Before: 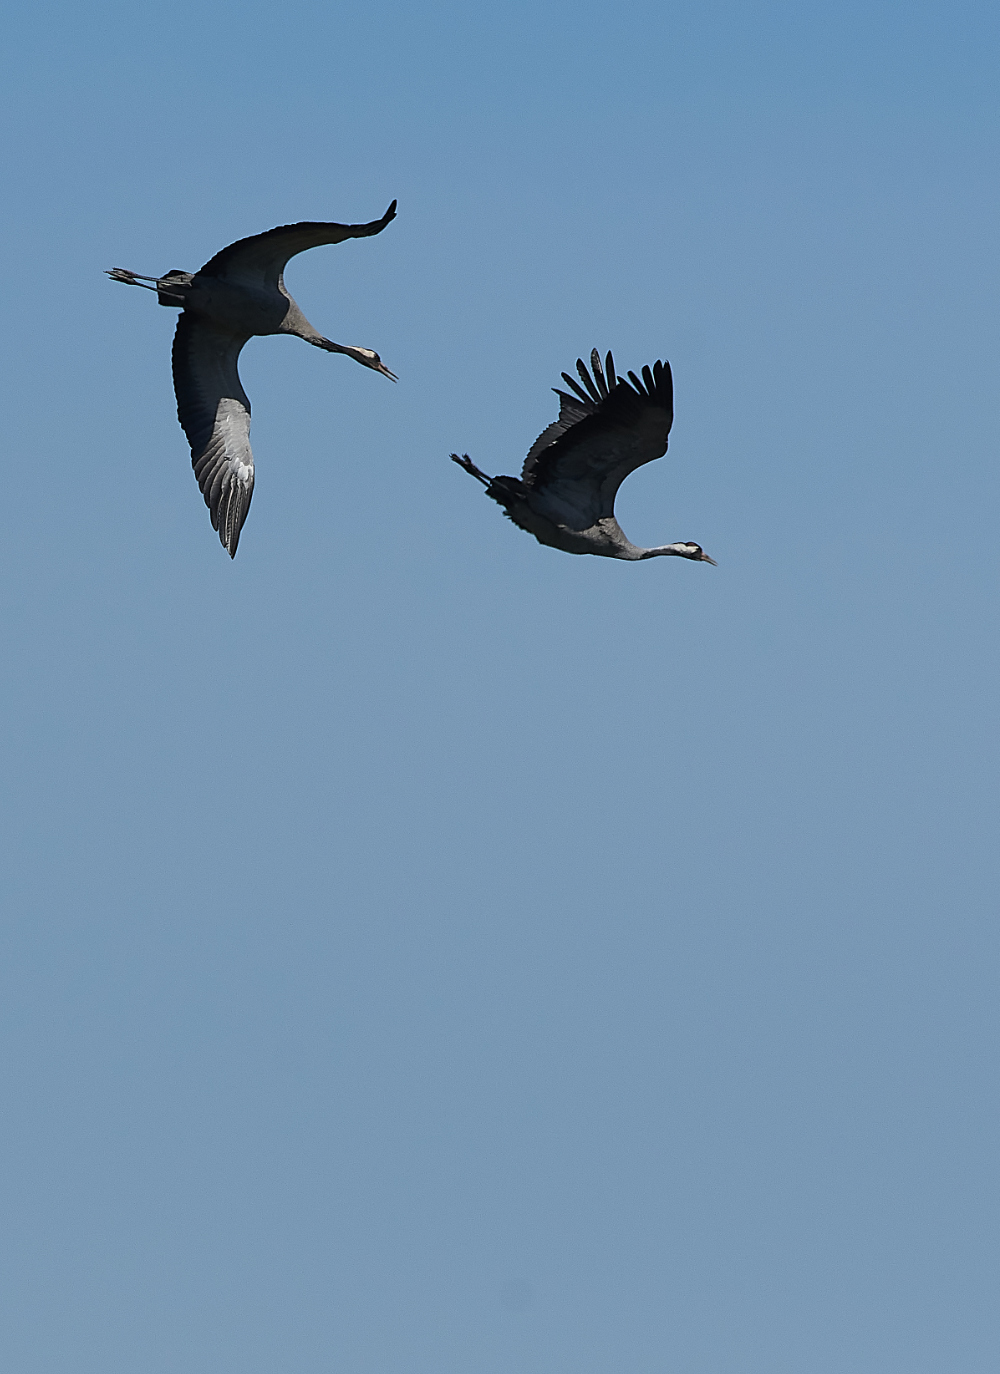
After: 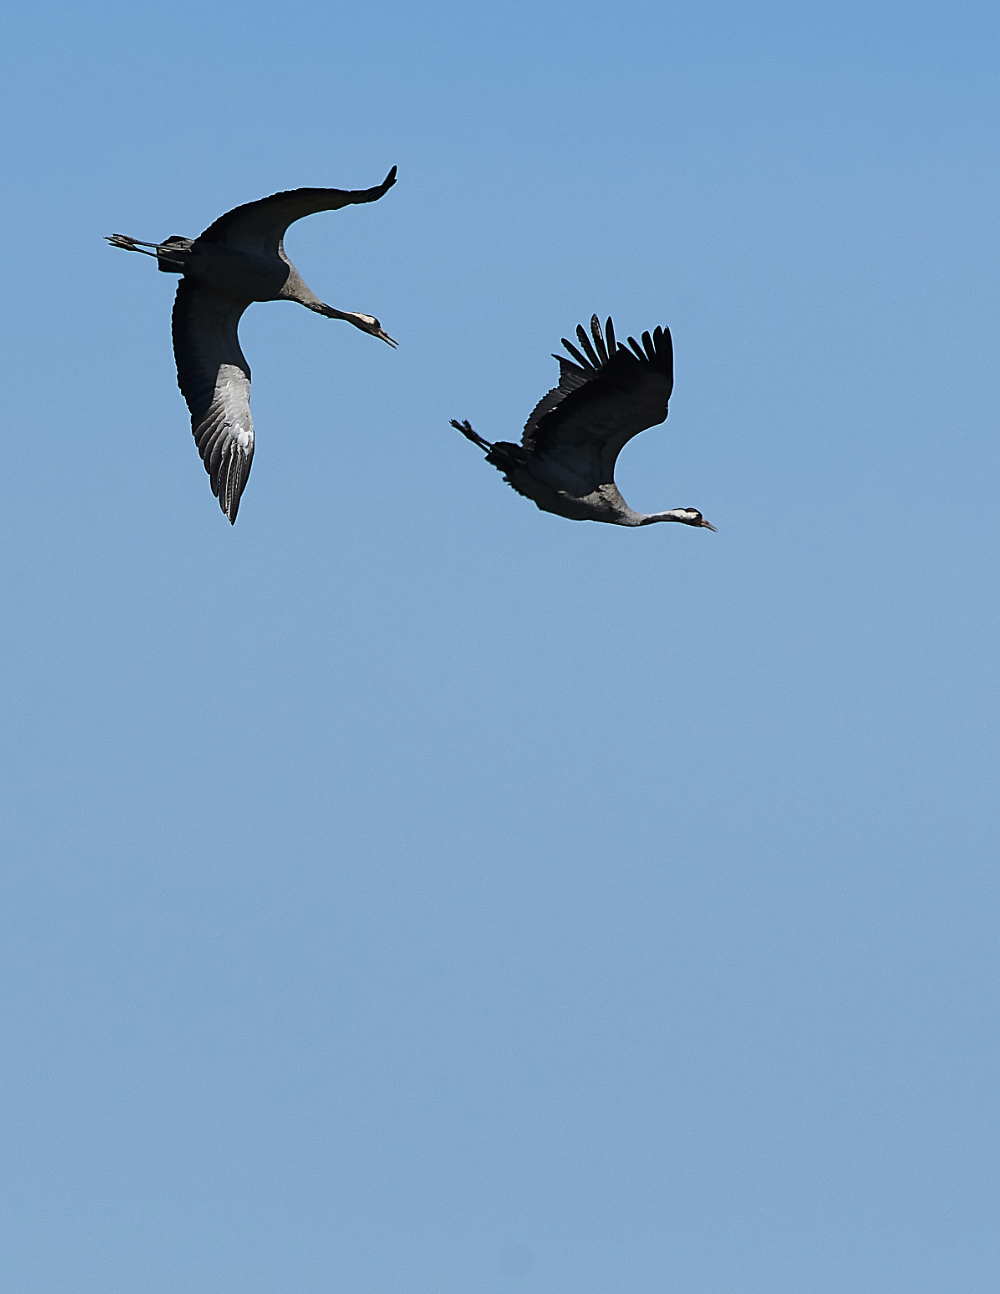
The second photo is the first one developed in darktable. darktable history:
crop and rotate: top 2.501%, bottom 3.257%
tone curve: curves: ch0 [(0, 0) (0.234, 0.191) (0.48, 0.534) (0.608, 0.667) (0.725, 0.809) (0.864, 0.922) (1, 1)]; ch1 [(0, 0) (0.453, 0.43) (0.5, 0.5) (0.615, 0.649) (1, 1)]; ch2 [(0, 0) (0.5, 0.5) (0.586, 0.617) (1, 1)], preserve colors none
